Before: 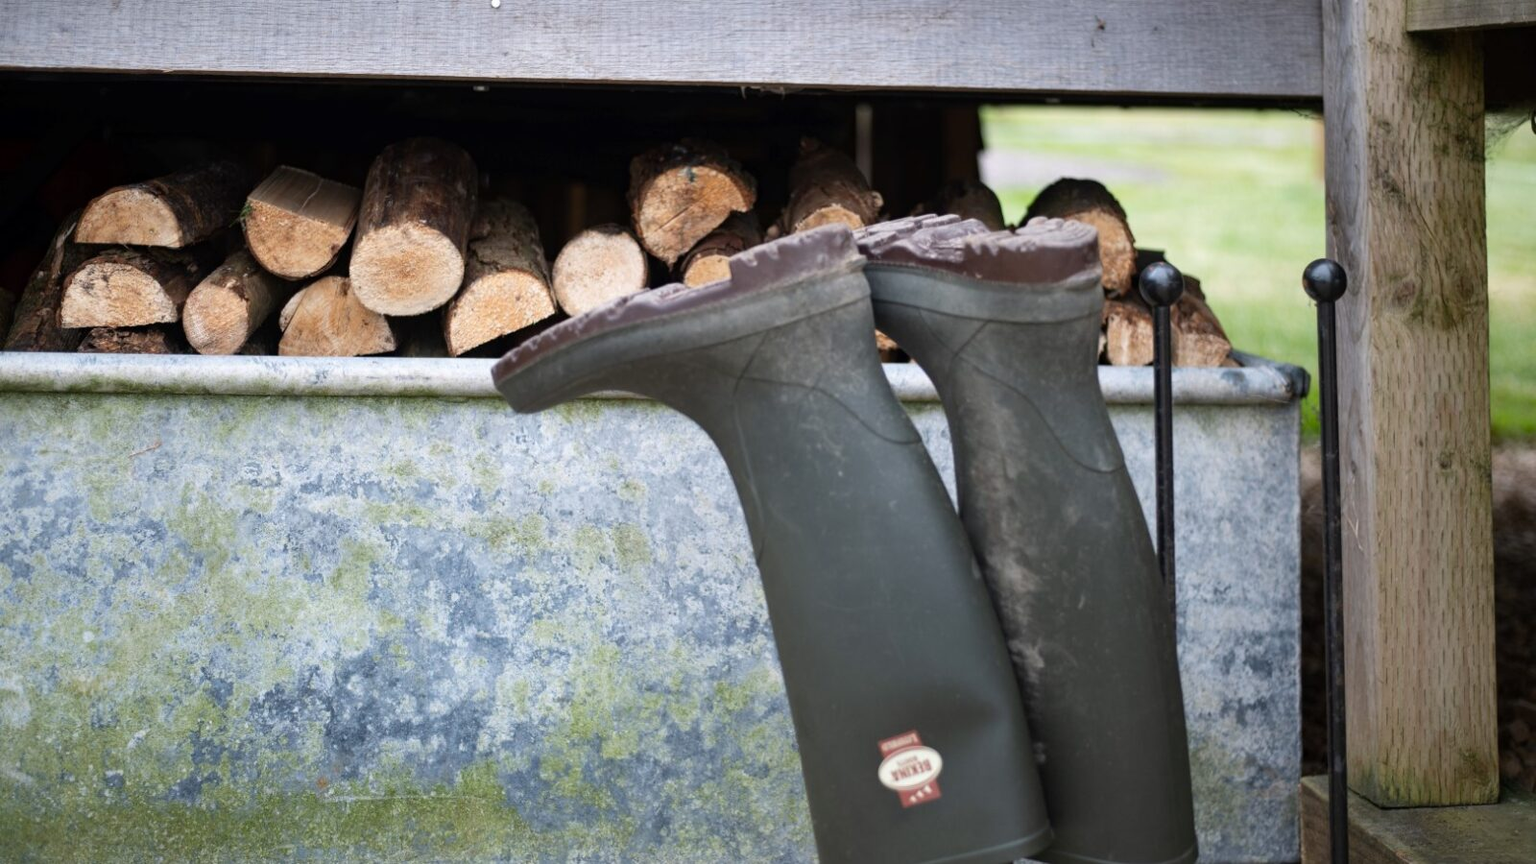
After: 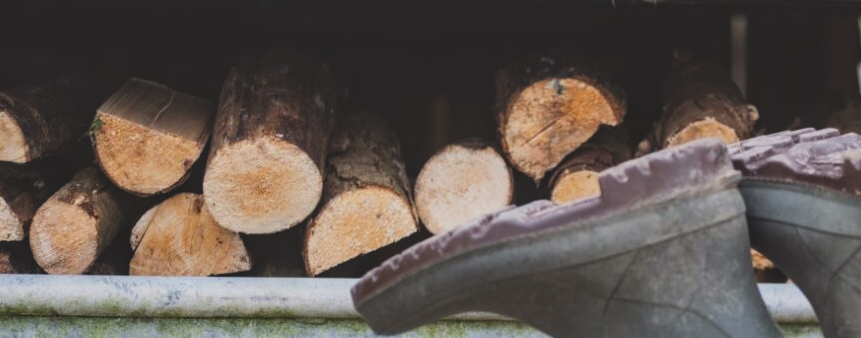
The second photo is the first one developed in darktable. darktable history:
exposure: black level correction -0.039, exposure 0.06 EV, compensate exposure bias true, compensate highlight preservation false
crop: left 10.068%, top 10.63%, right 36.071%, bottom 51.771%
color balance rgb: shadows lift › chroma 1.041%, shadows lift › hue 31.43°, perceptual saturation grading › global saturation 29.909%, global vibrance 20%
filmic rgb: black relative exposure -7.65 EV, white relative exposure 4.56 EV, hardness 3.61, contrast 1.059
sharpen: radius 2.914, amount 0.874, threshold 47.278
local contrast: detail 130%
tone equalizer: edges refinement/feathering 500, mask exposure compensation -1.57 EV, preserve details no
